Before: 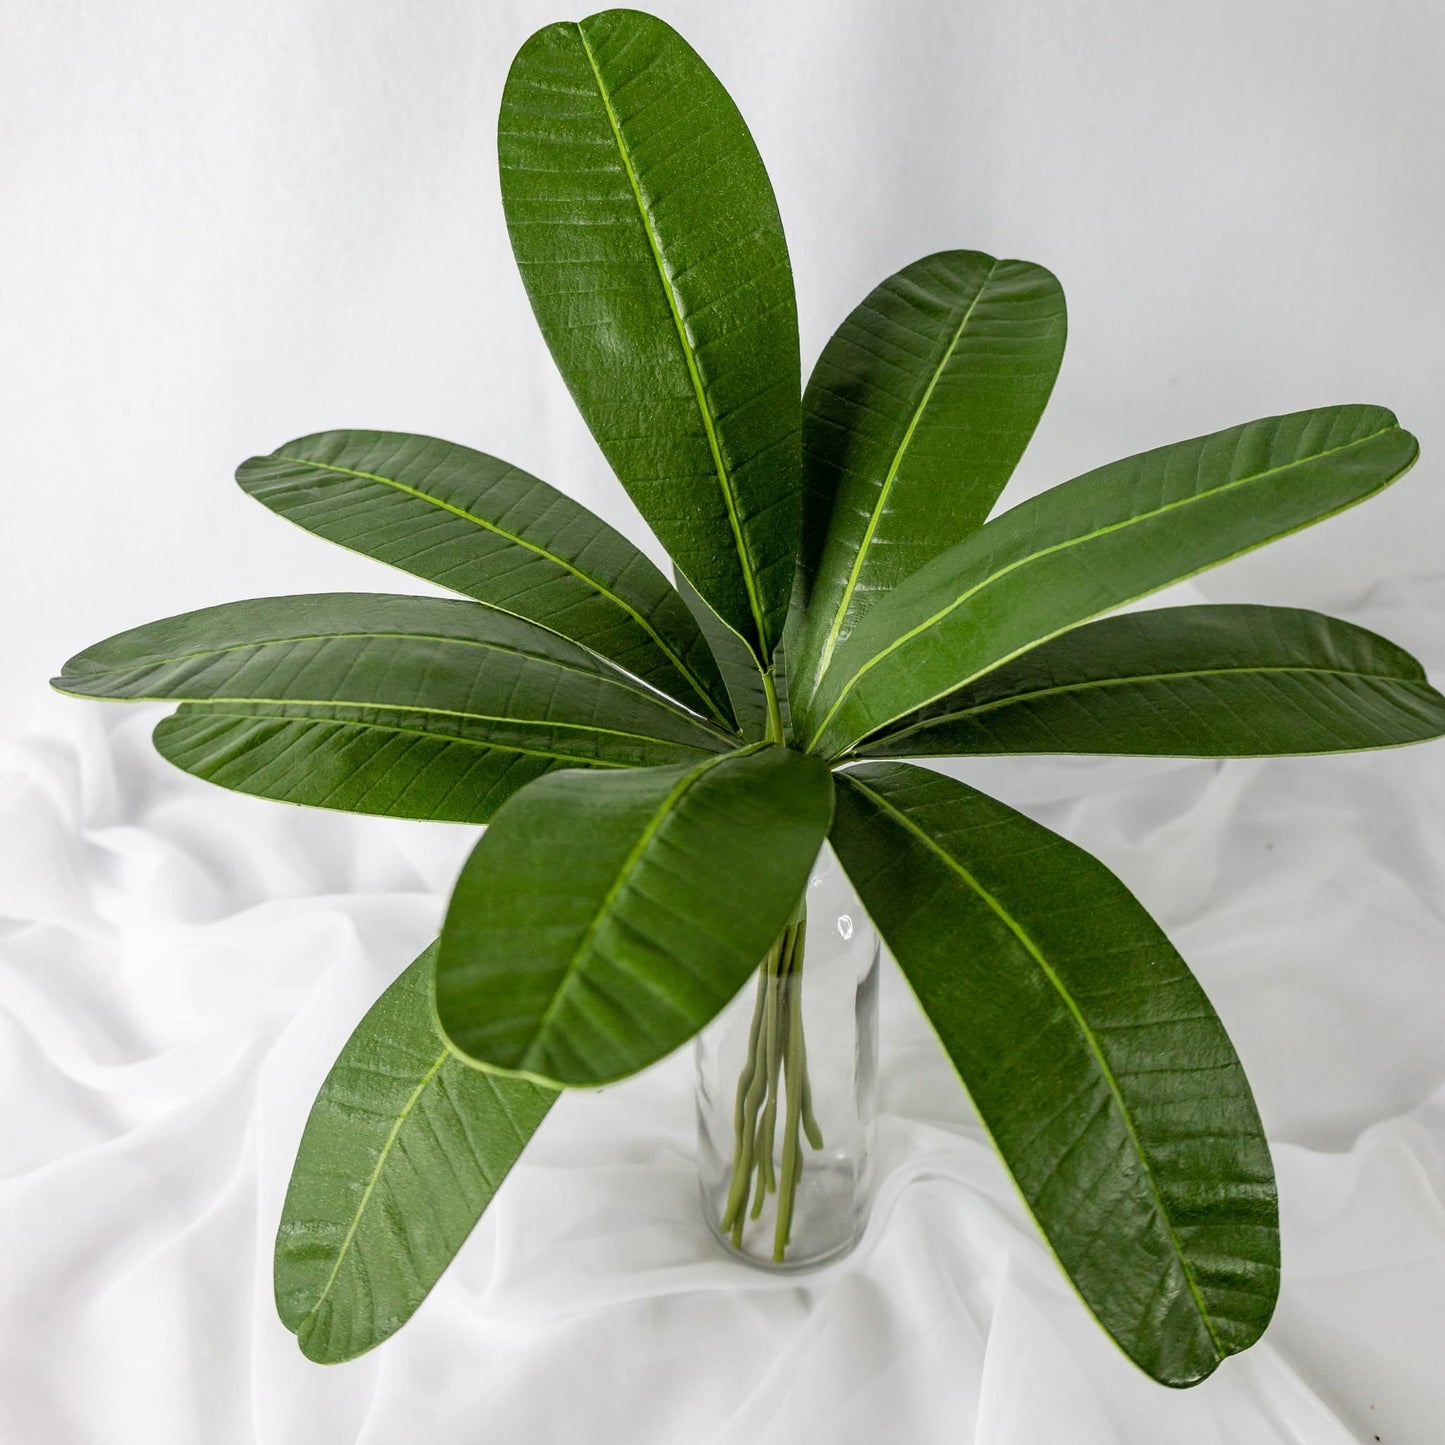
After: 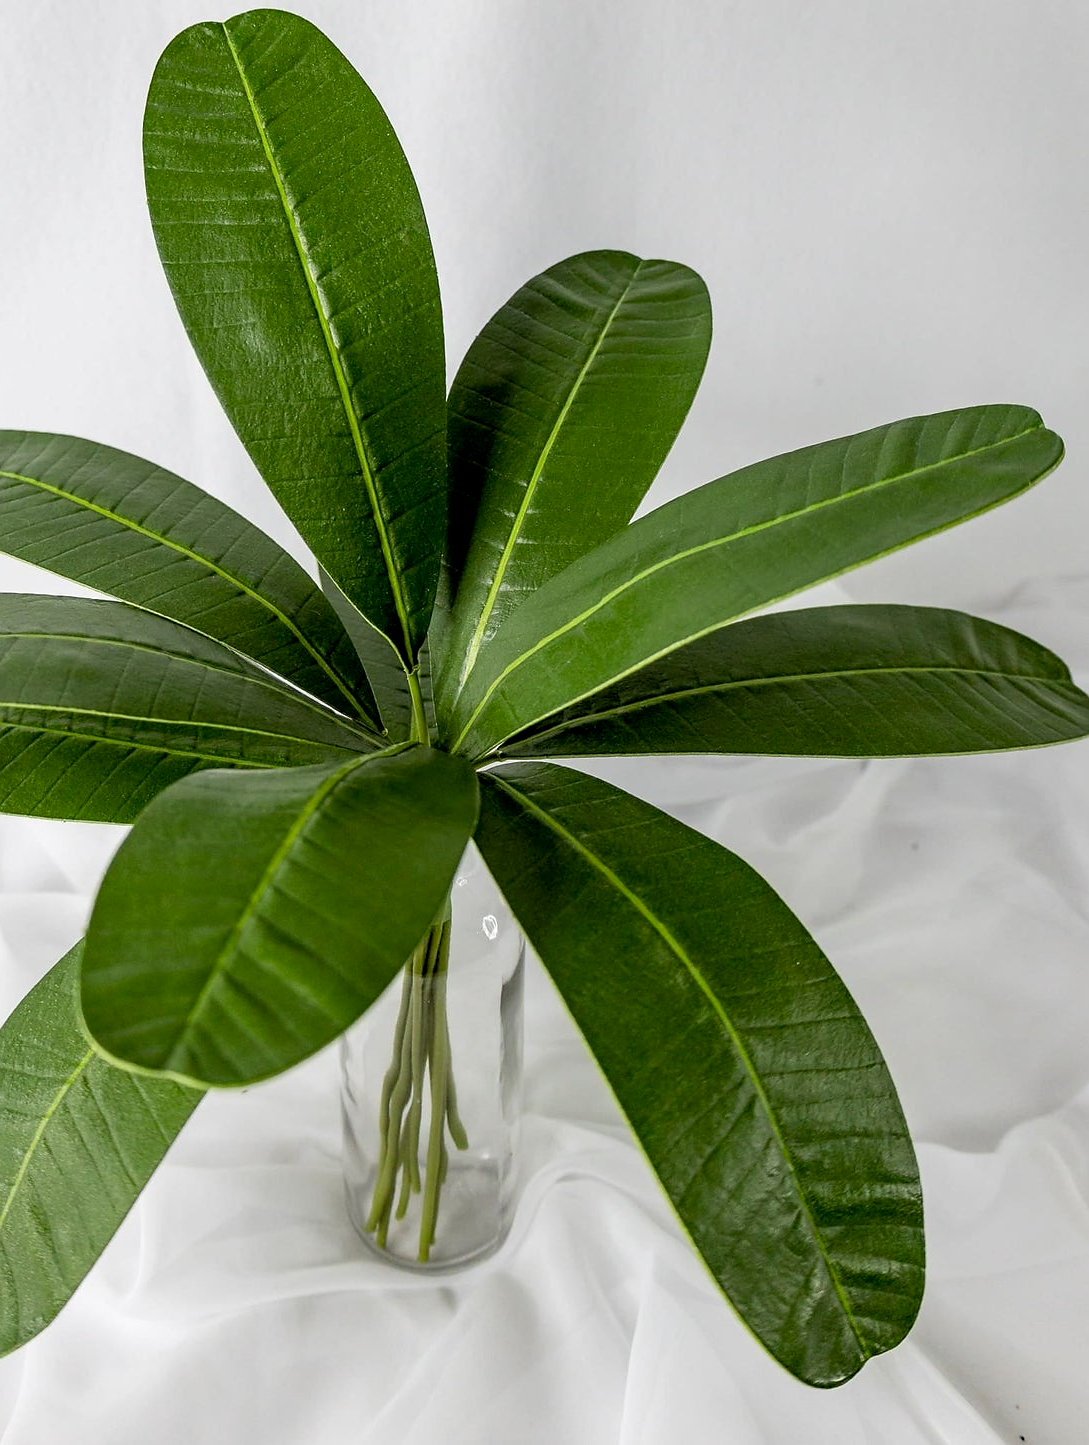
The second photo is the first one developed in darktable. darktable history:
exposure: black level correction 0.005, exposure 0.001 EV, compensate highlight preservation false
sharpen: radius 1, threshold 1
crop and rotate: left 24.6%
